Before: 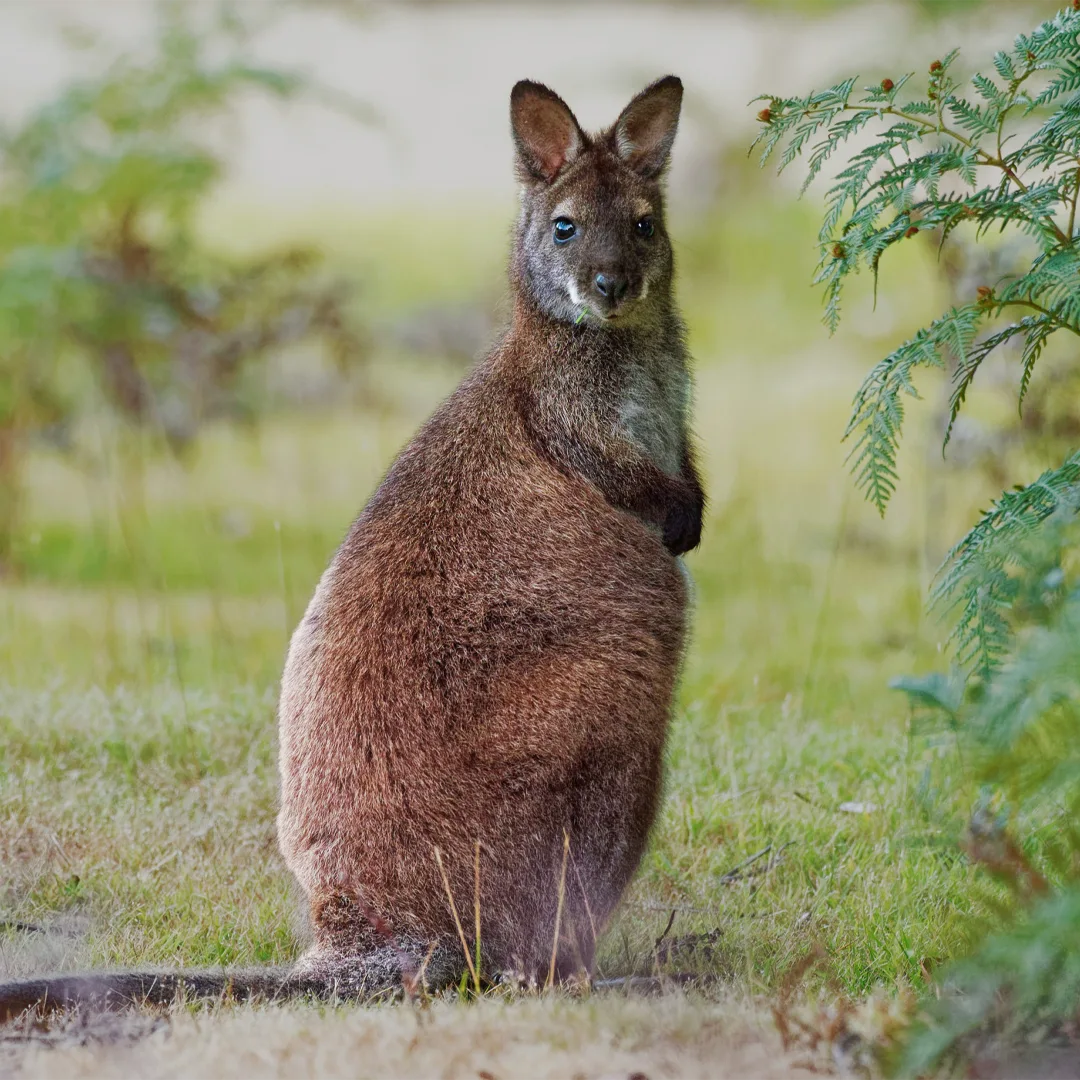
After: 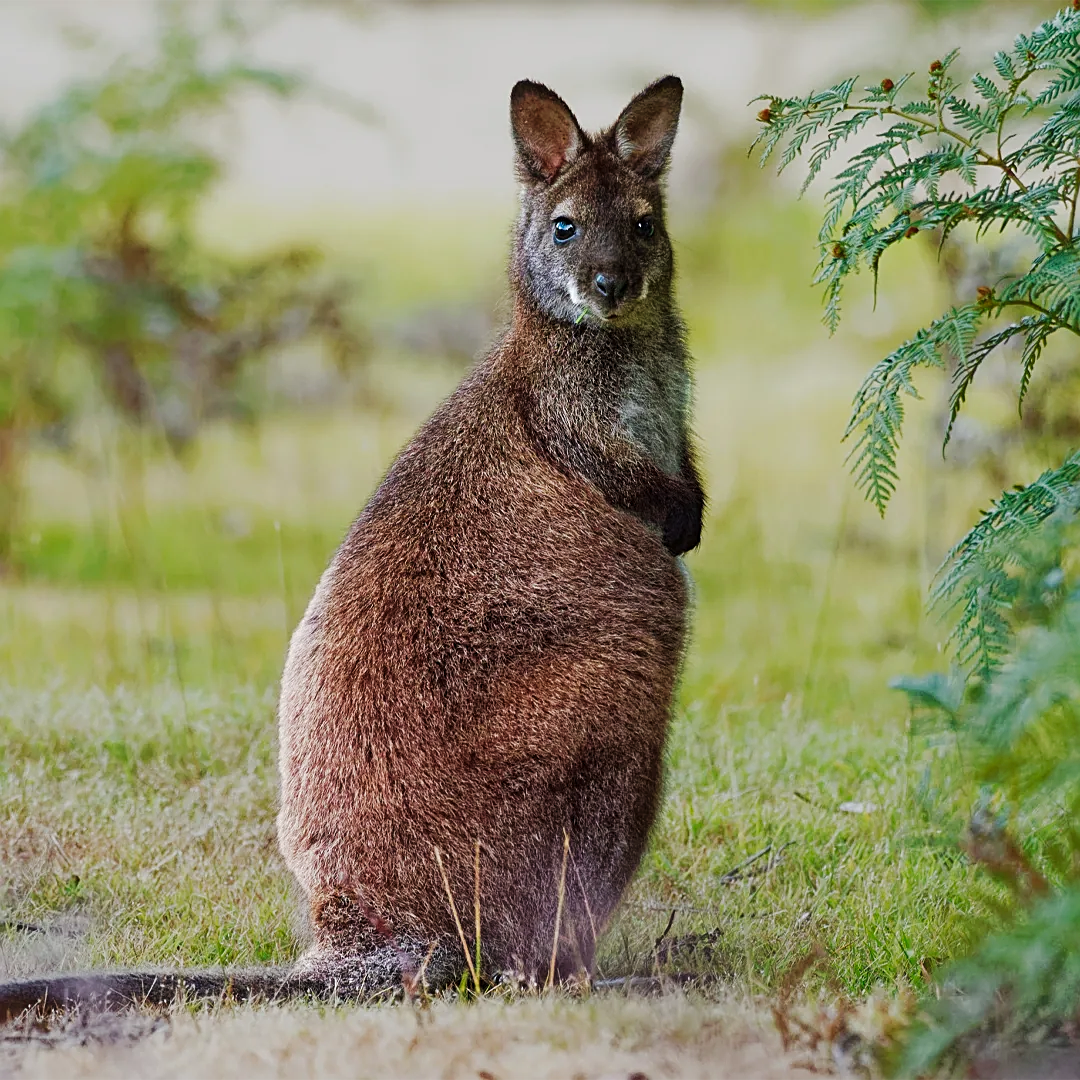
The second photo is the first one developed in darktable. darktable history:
sharpen: on, module defaults
tone curve: curves: ch0 [(0, 0) (0.003, 0.002) (0.011, 0.009) (0.025, 0.019) (0.044, 0.031) (0.069, 0.044) (0.1, 0.061) (0.136, 0.087) (0.177, 0.127) (0.224, 0.172) (0.277, 0.226) (0.335, 0.295) (0.399, 0.367) (0.468, 0.445) (0.543, 0.536) (0.623, 0.626) (0.709, 0.717) (0.801, 0.806) (0.898, 0.889) (1, 1)], preserve colors none
